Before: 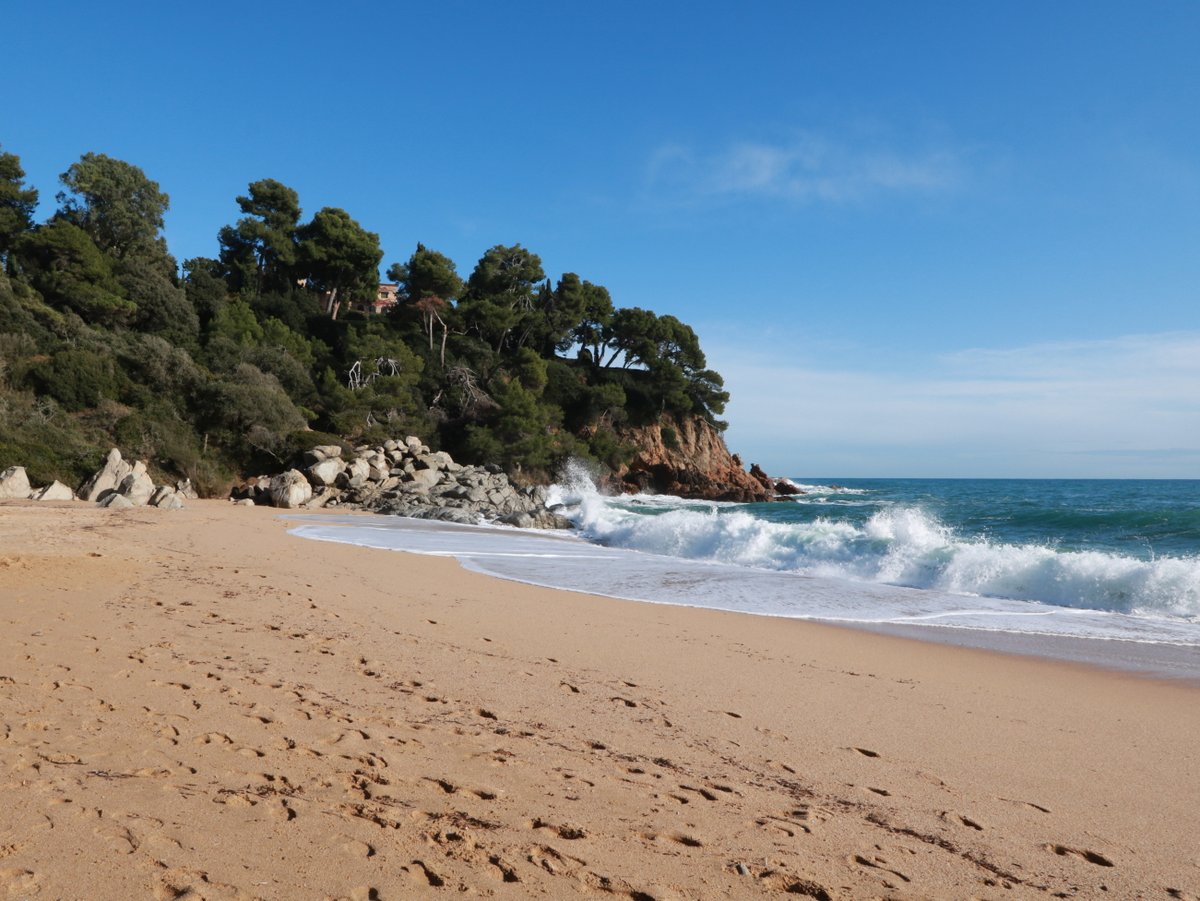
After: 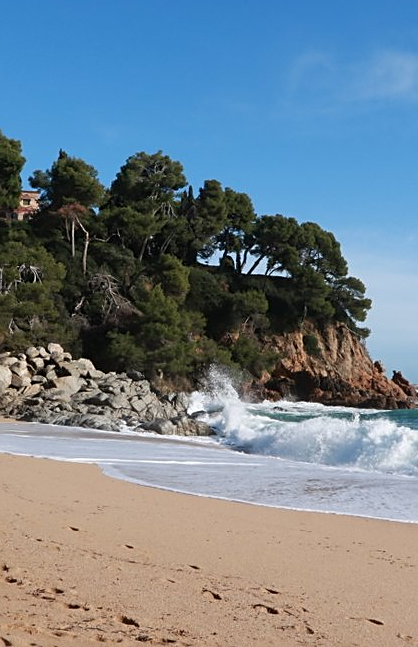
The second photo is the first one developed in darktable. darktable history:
sharpen: on, module defaults
crop and rotate: left 29.884%, top 10.332%, right 35.206%, bottom 17.765%
